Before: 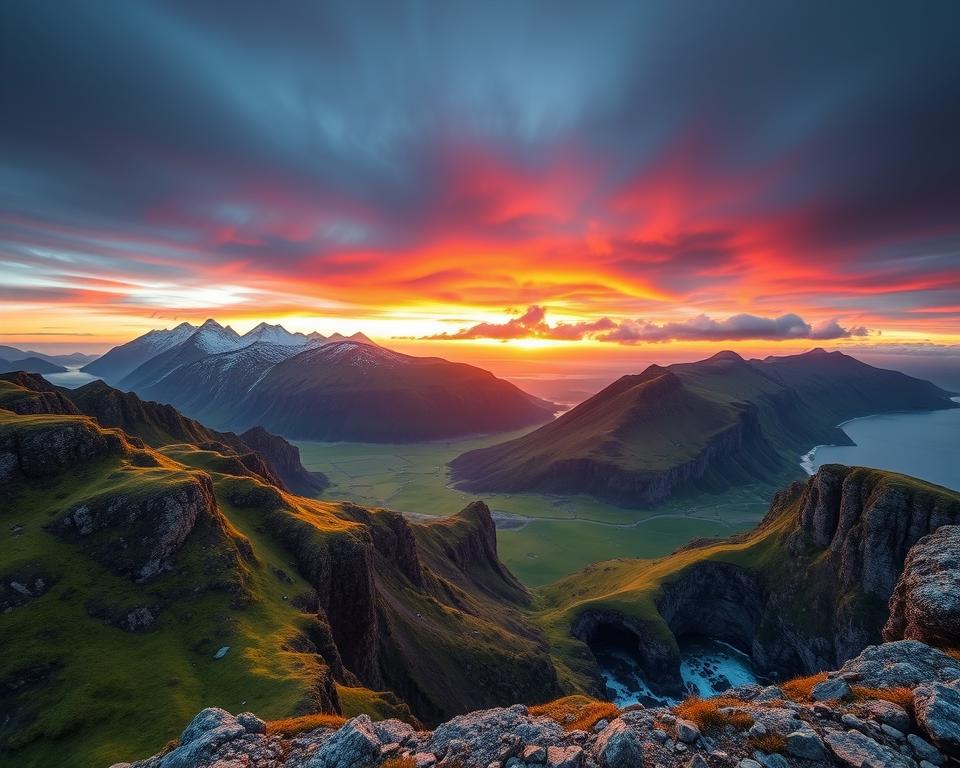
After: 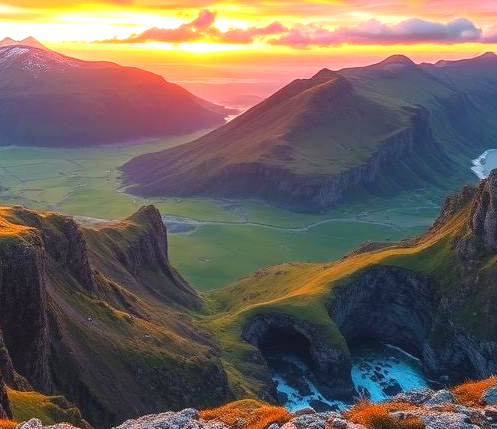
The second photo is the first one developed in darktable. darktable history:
exposure: black level correction 0, exposure 1 EV, compensate highlight preservation false
local contrast: highlights 68%, shadows 66%, detail 80%, midtone range 0.321
crop: left 34.308%, top 38.661%, right 13.862%, bottom 5.475%
